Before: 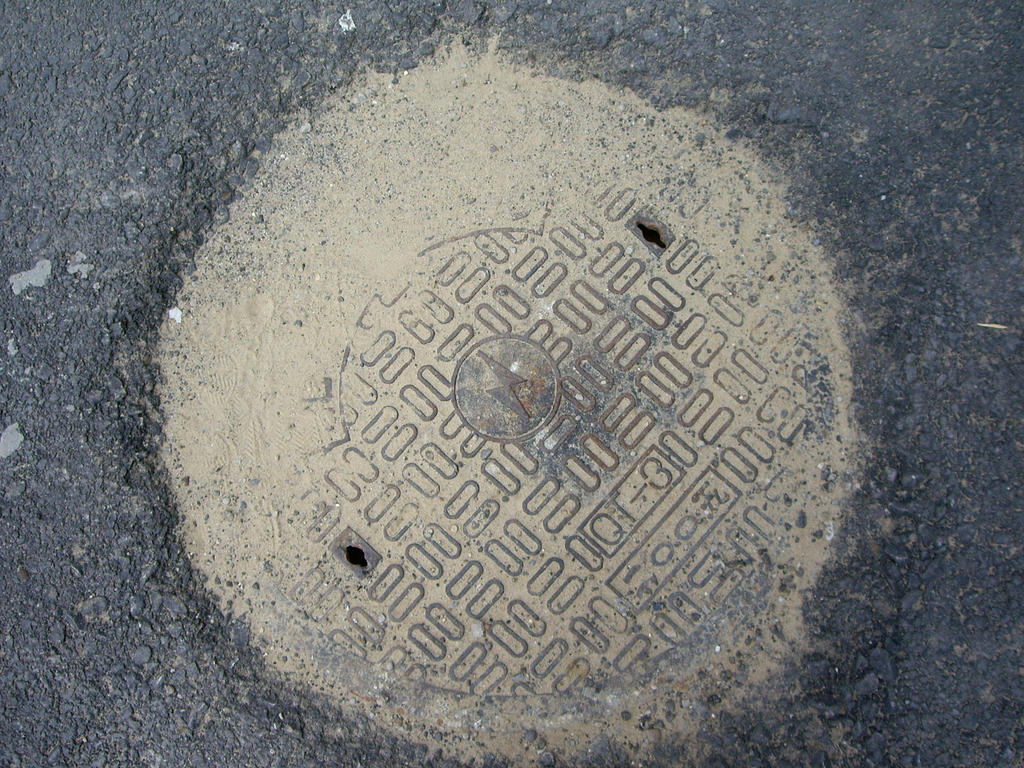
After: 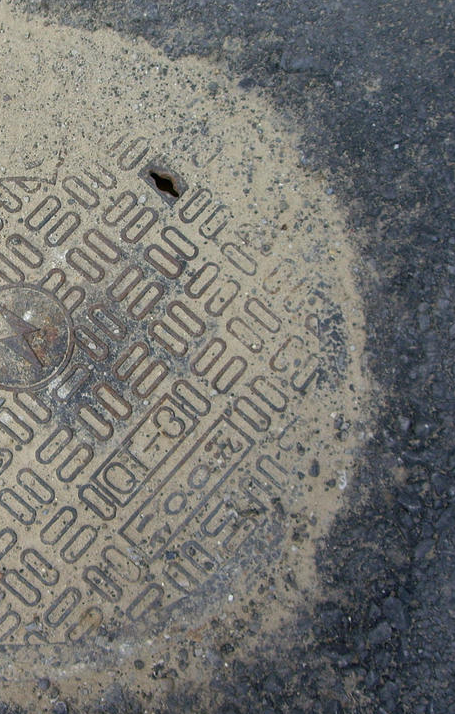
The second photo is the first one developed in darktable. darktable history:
shadows and highlights: shadows 24.5, highlights -78.15, soften with gaussian
crop: left 47.628%, top 6.643%, right 7.874%
